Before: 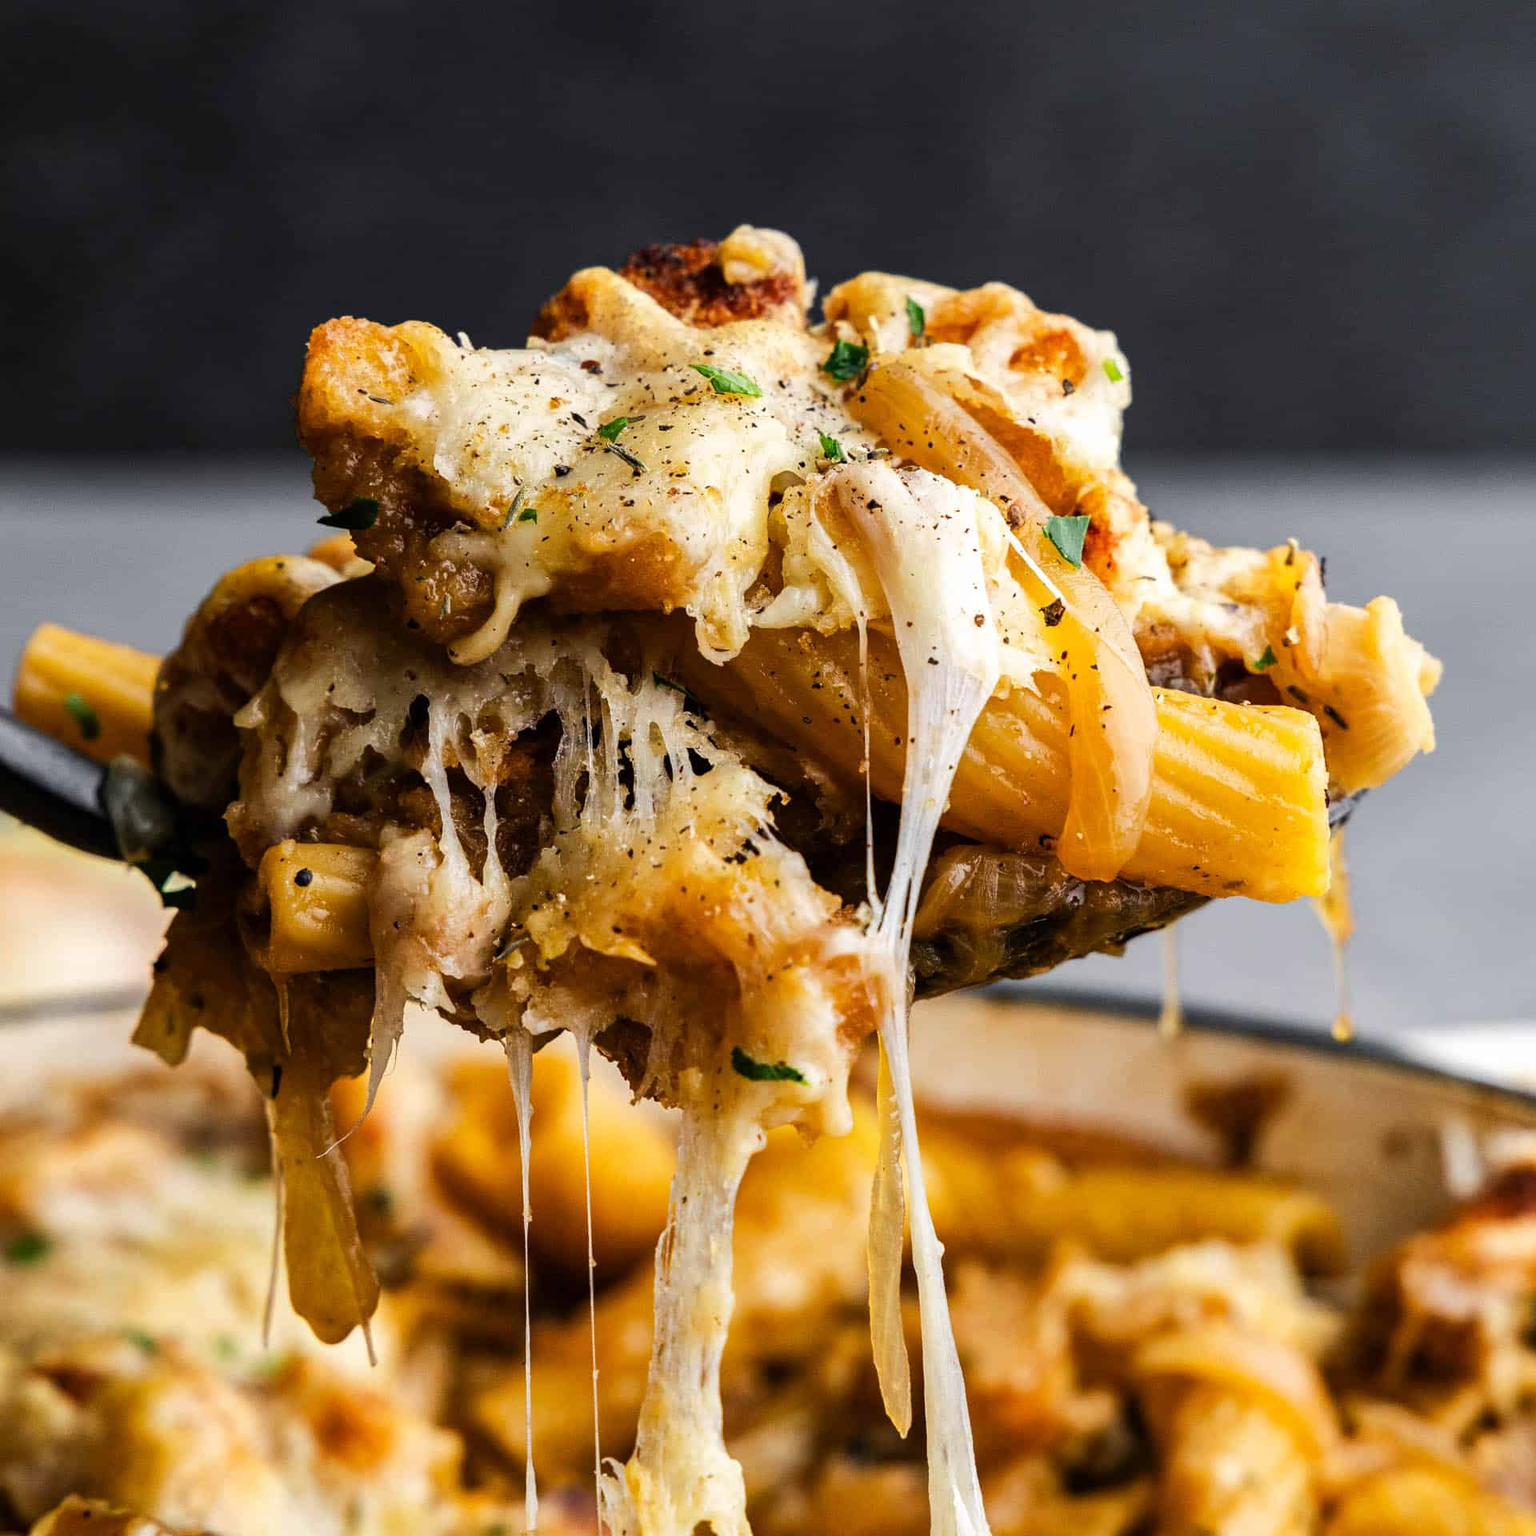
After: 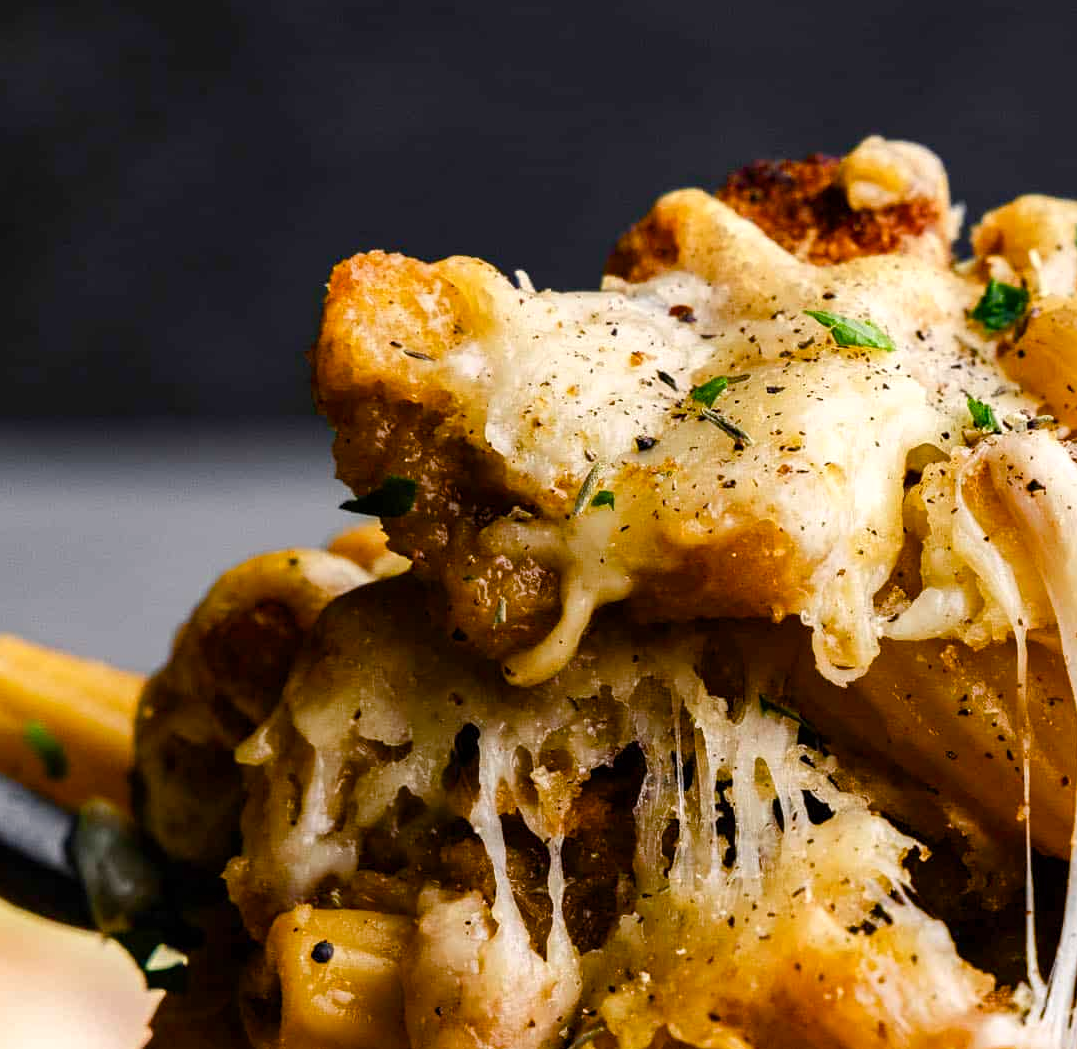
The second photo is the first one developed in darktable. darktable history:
crop and rotate: left 3.021%, top 7.561%, right 40.837%, bottom 37.758%
exposure: compensate highlight preservation false
color balance rgb: highlights gain › luminance 6.846%, highlights gain › chroma 0.926%, highlights gain › hue 49.02°, perceptual saturation grading › global saturation 20%, perceptual saturation grading › highlights -25.106%, perceptual saturation grading › shadows 50.148%
